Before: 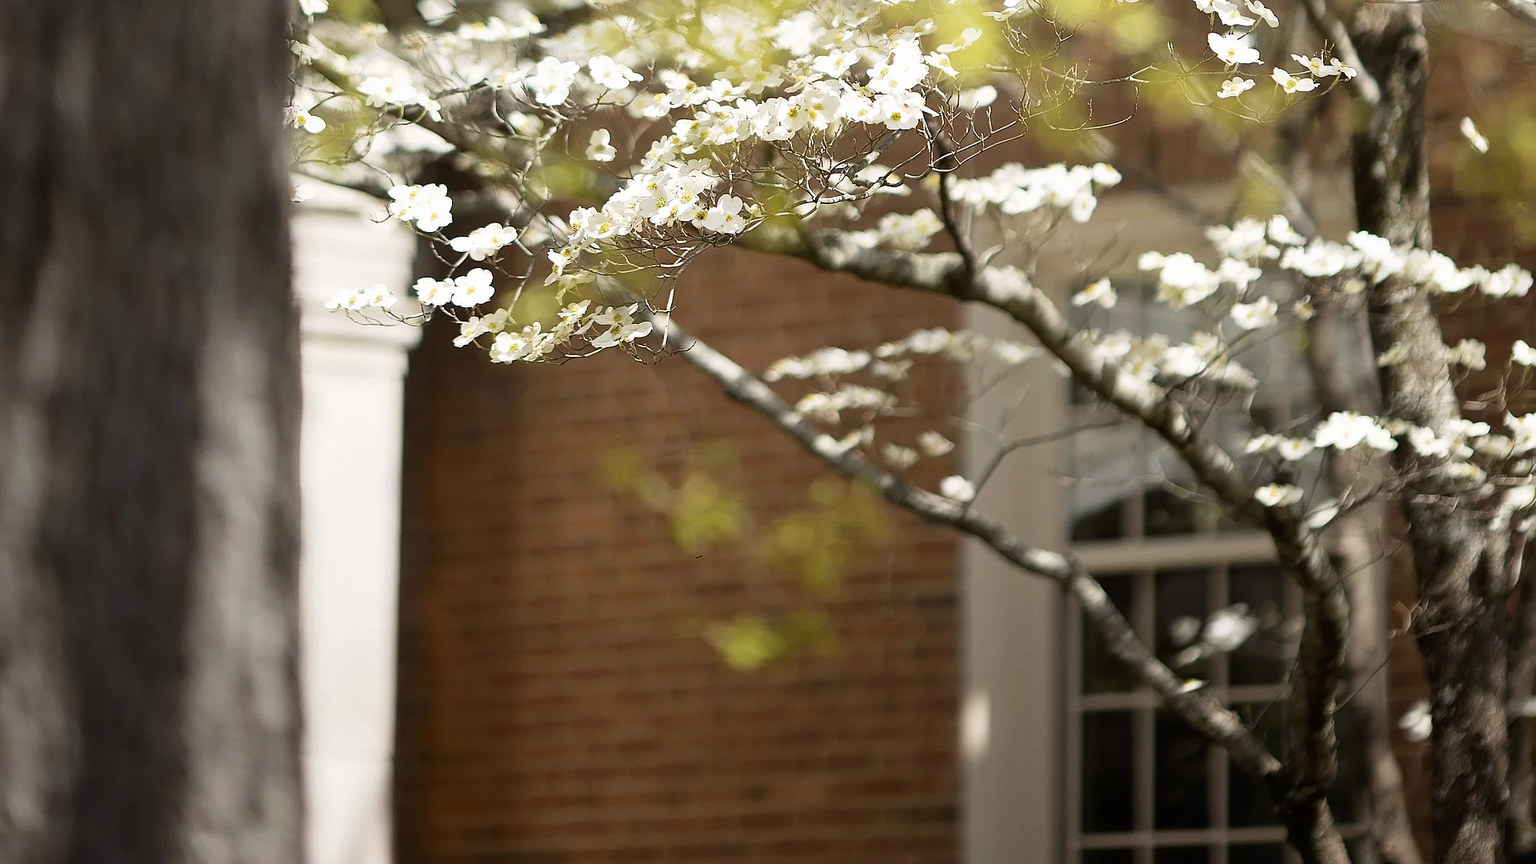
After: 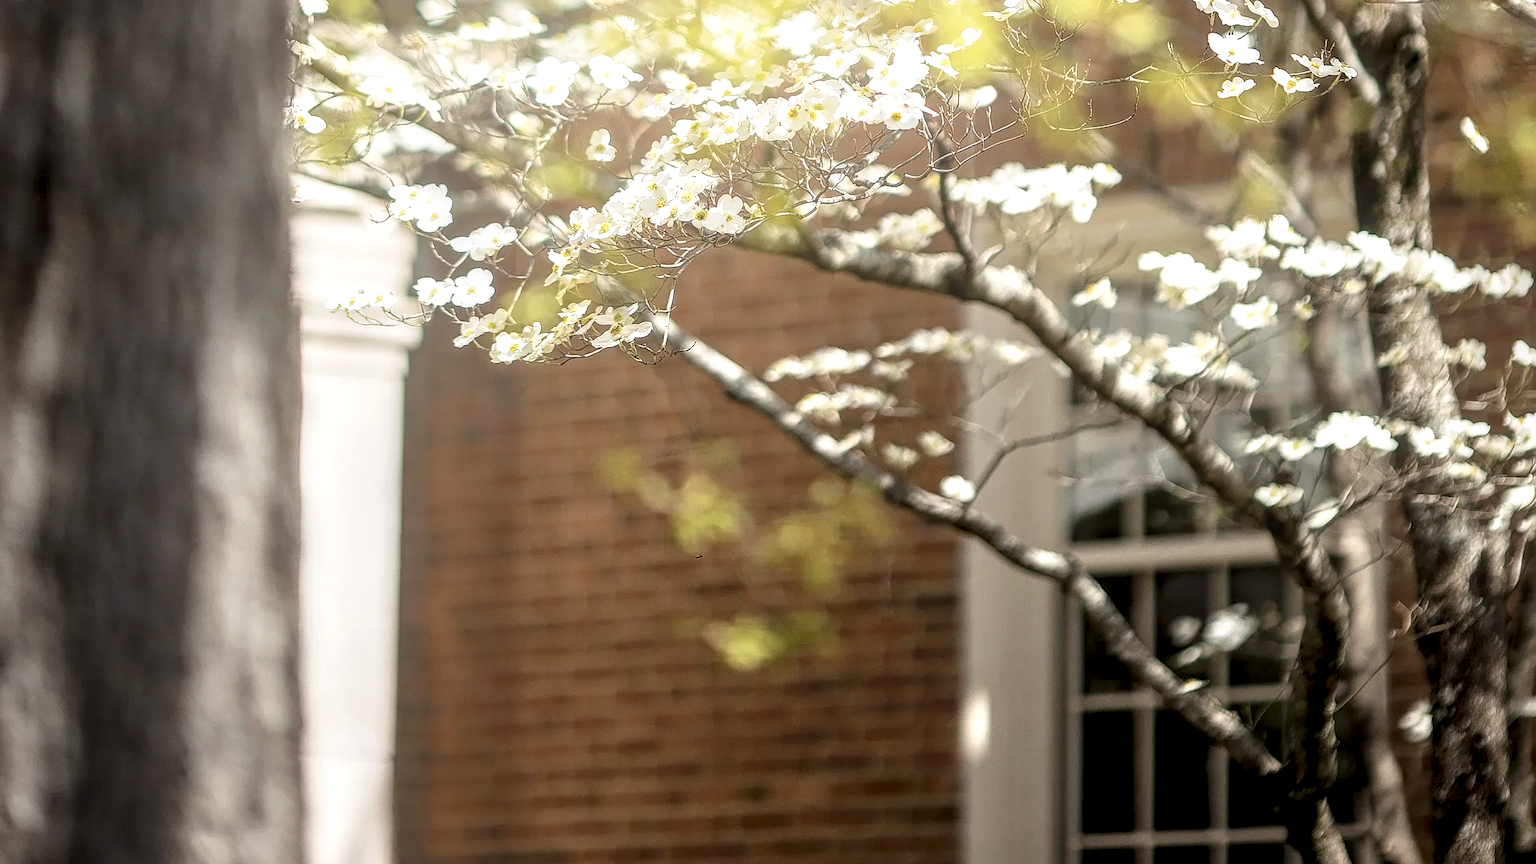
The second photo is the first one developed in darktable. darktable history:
local contrast: highlights 12%, shadows 38%, detail 183%, midtone range 0.471
bloom: size 40%
